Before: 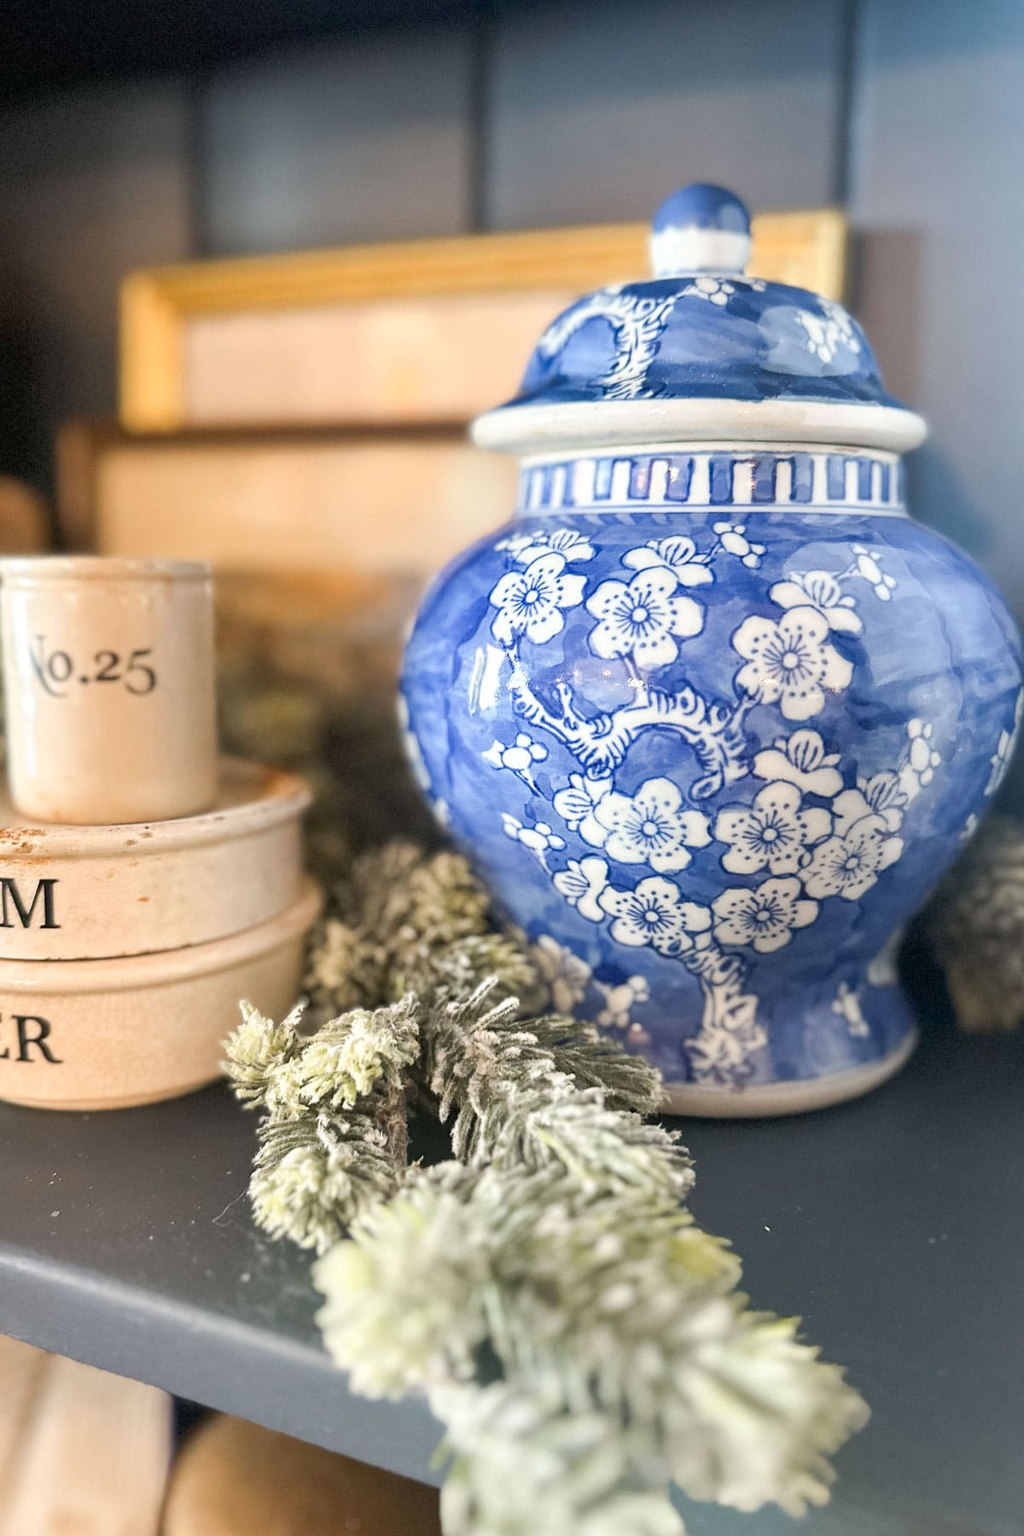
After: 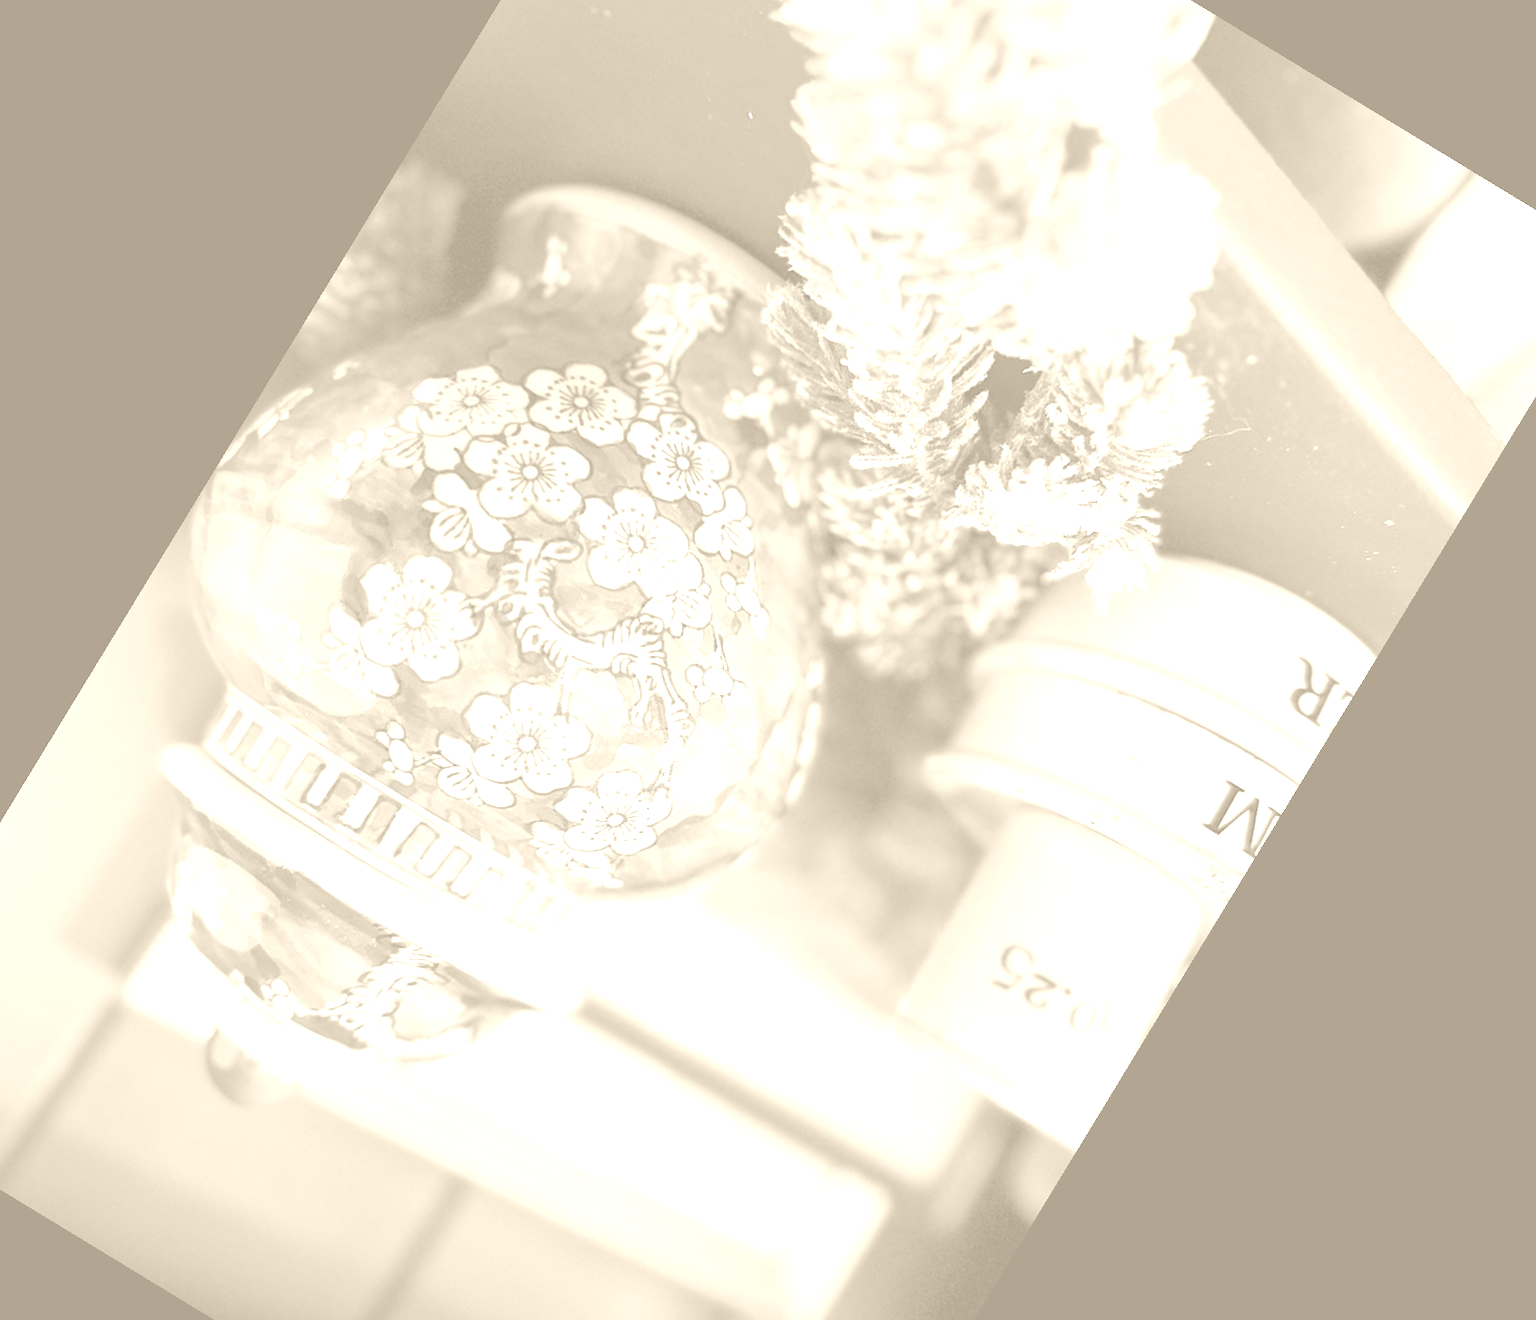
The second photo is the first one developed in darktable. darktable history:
colorize: hue 36°, saturation 71%, lightness 80.79%
crop and rotate: angle 148.68°, left 9.111%, top 15.603%, right 4.588%, bottom 17.041%
white balance: red 1.009, blue 1.027
